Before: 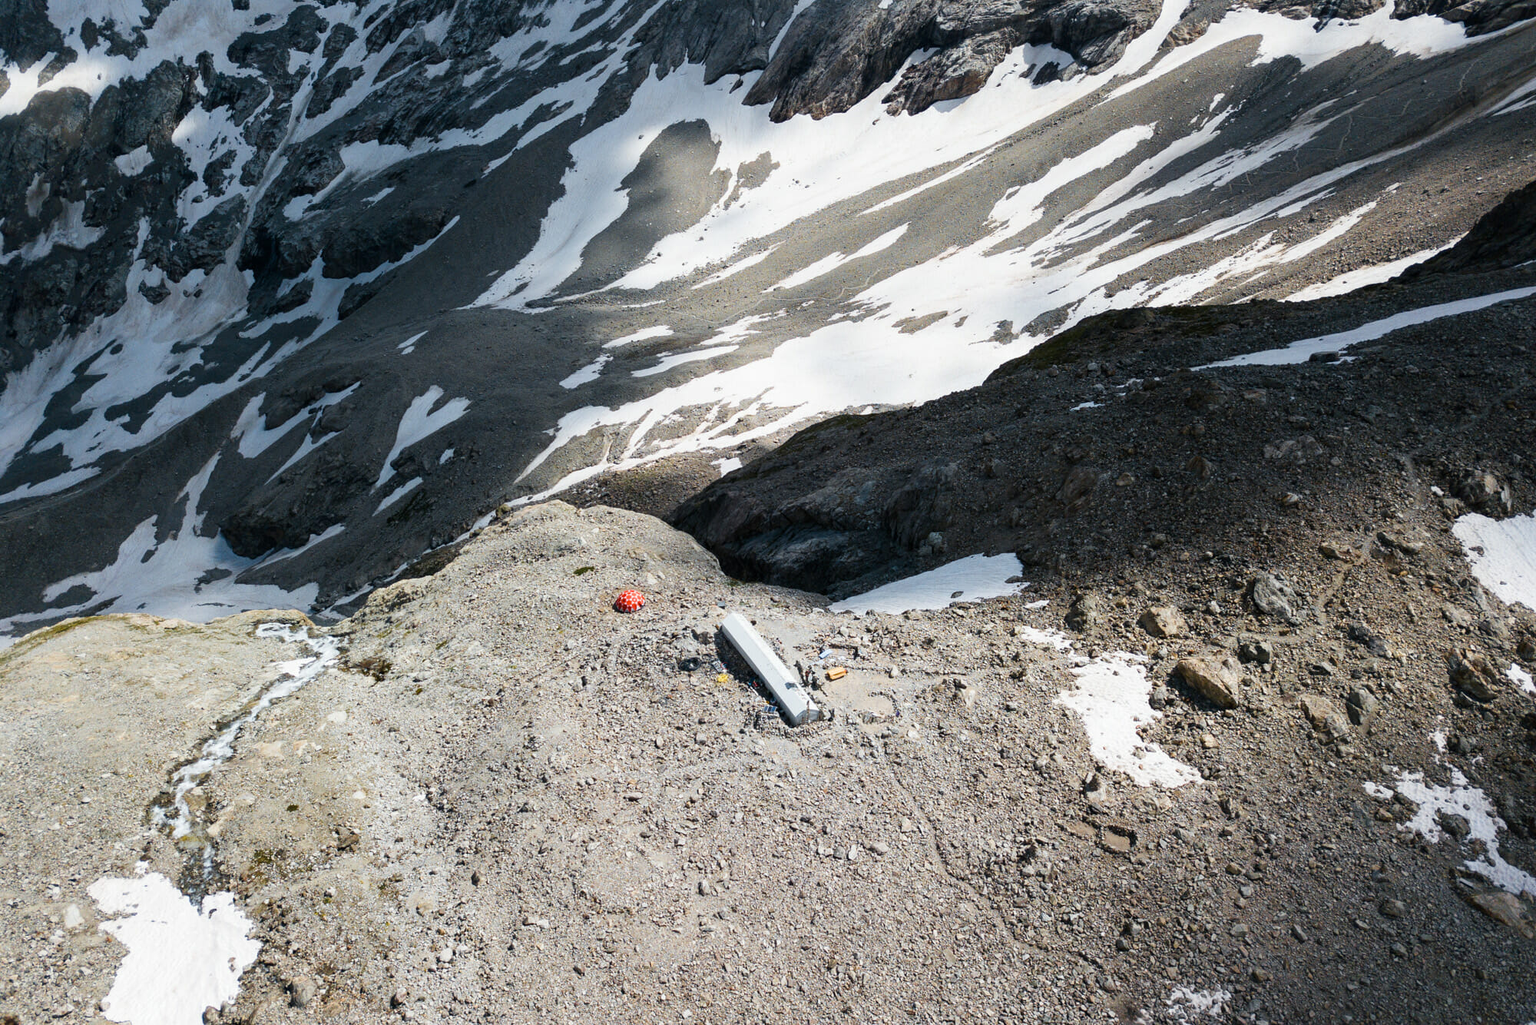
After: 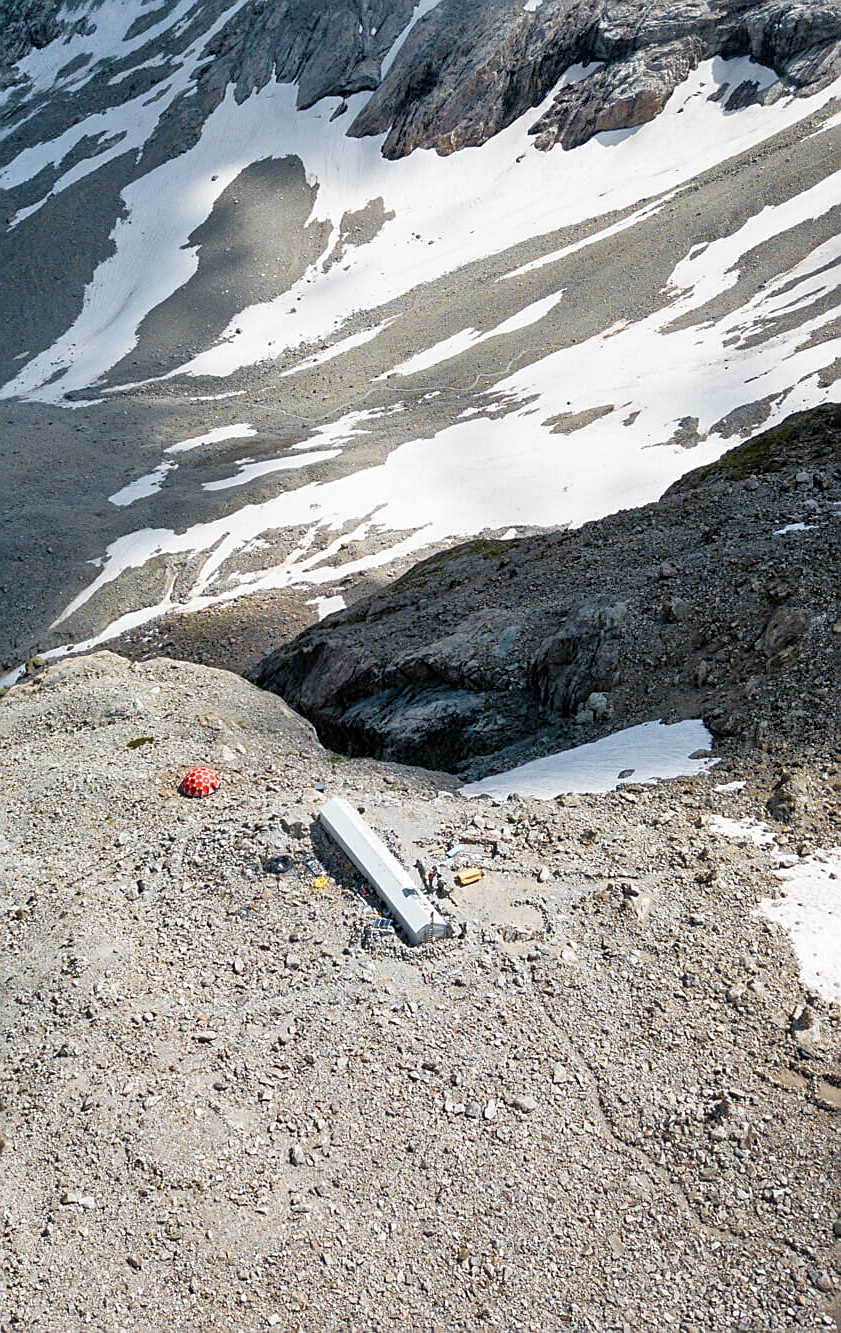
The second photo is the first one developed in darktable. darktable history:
crop: left 31.008%, right 26.942%
sharpen: on, module defaults
exposure: black level correction 0.001, exposure 0.016 EV, compensate highlight preservation false
tone equalizer: -7 EV 0.164 EV, -6 EV 0.632 EV, -5 EV 1.15 EV, -4 EV 1.29 EV, -3 EV 1.15 EV, -2 EV 0.6 EV, -1 EV 0.154 EV
